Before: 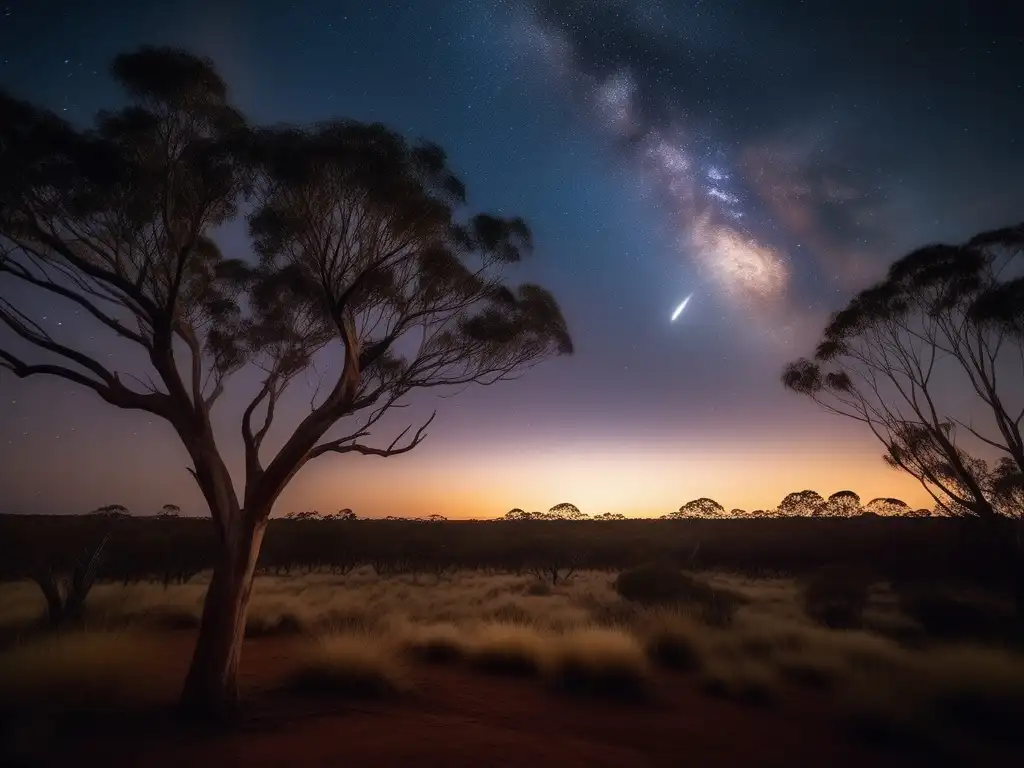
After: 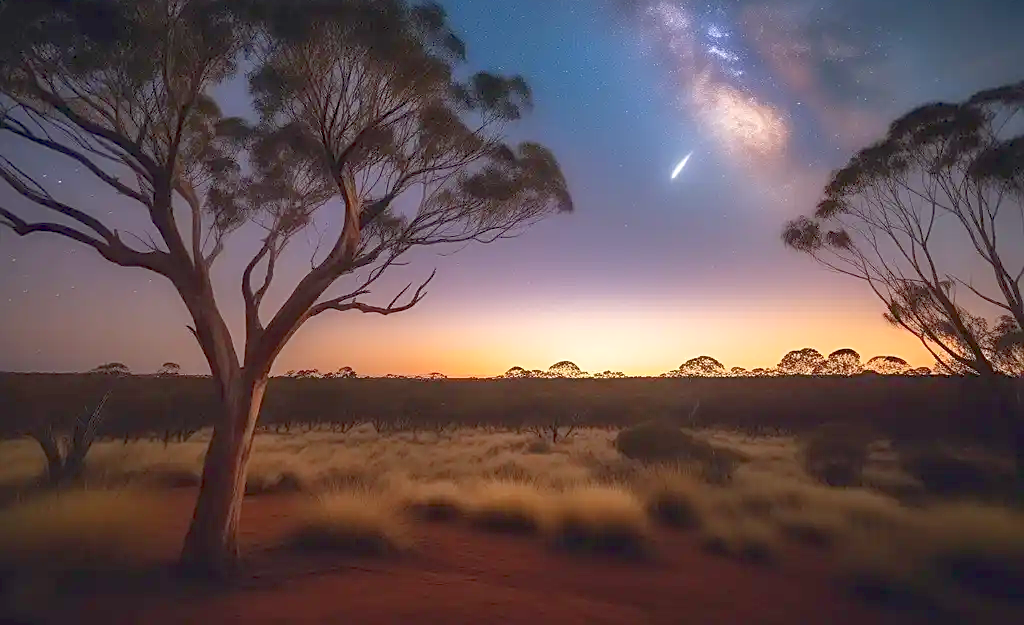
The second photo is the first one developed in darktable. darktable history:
sharpen: on, module defaults
crop and rotate: top 18.507%
exposure: exposure 1.2 EV, compensate highlight preservation false
color balance rgb: contrast -30%
